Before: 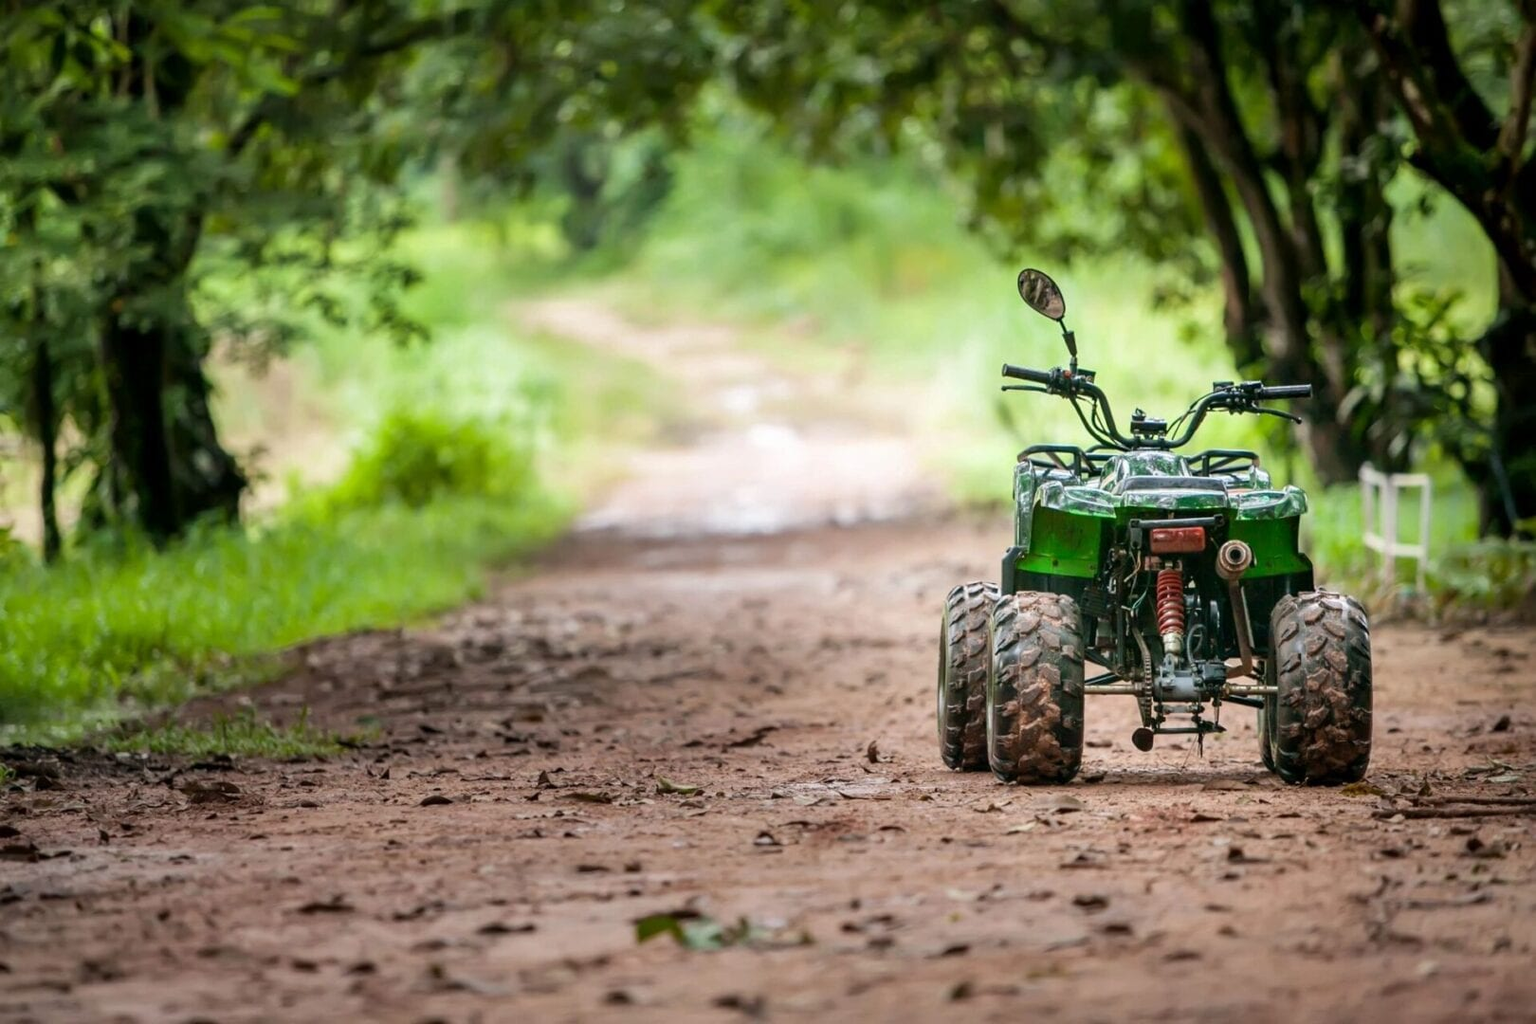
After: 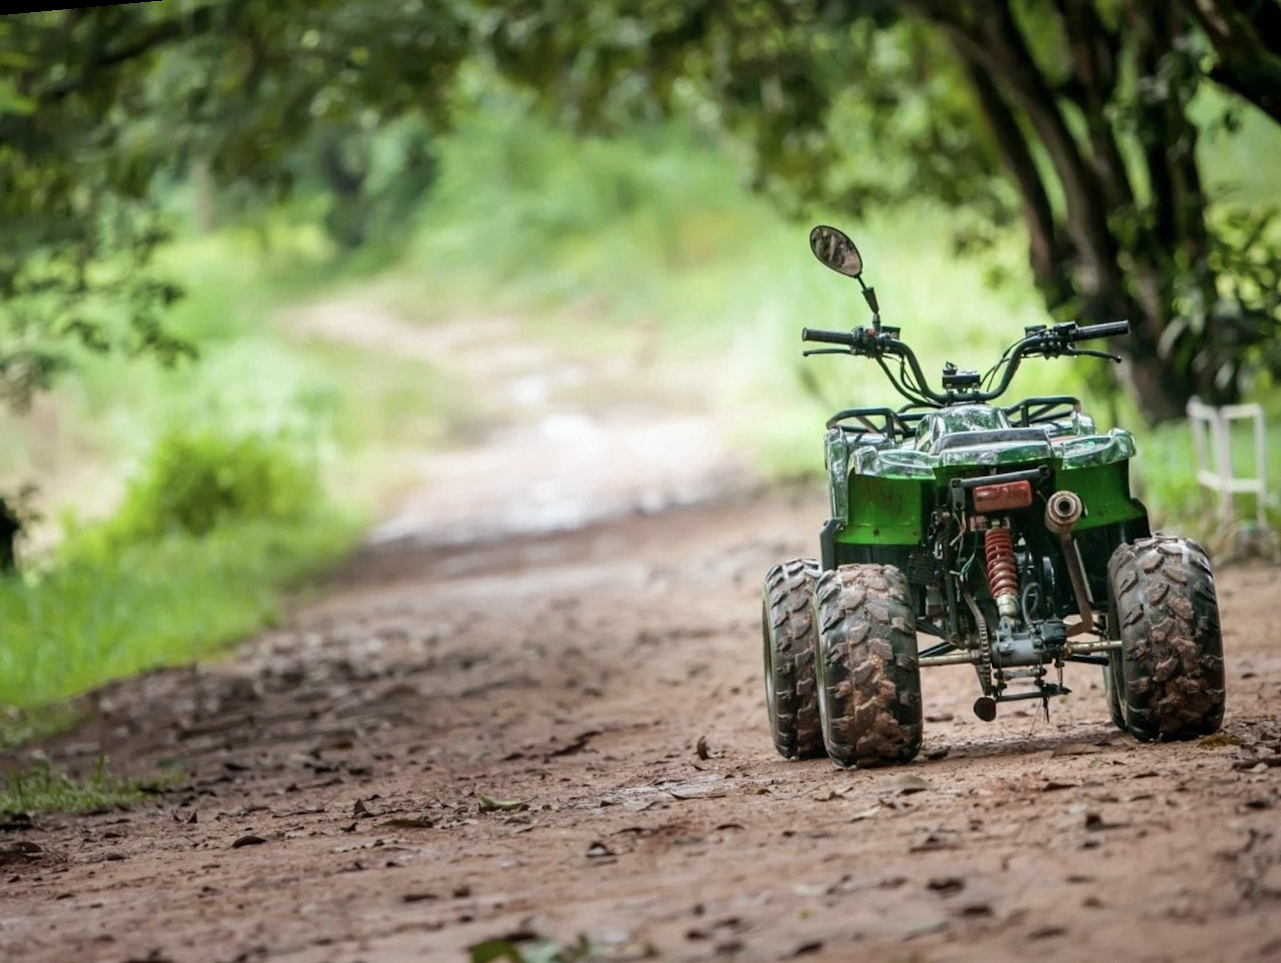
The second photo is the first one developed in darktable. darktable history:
rotate and perspective: rotation -5.2°, automatic cropping off
crop: left 16.768%, top 8.653%, right 8.362%, bottom 12.485%
contrast brightness saturation: saturation -0.17
white balance: red 0.978, blue 0.999
